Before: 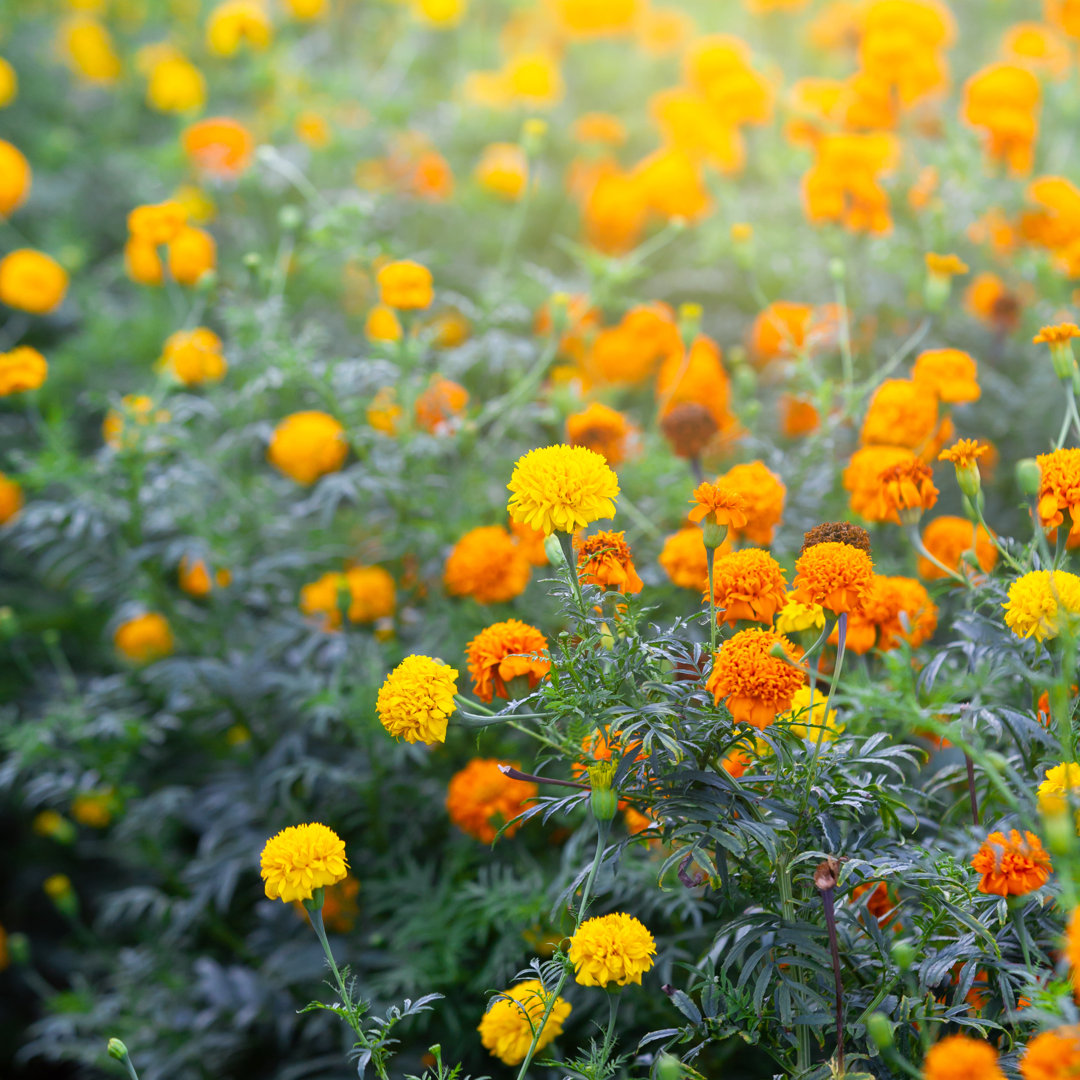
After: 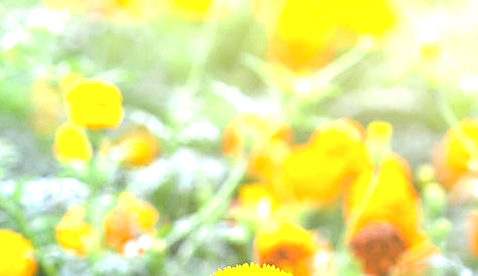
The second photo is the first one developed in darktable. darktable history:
crop: left 28.862%, top 16.835%, right 26.827%, bottom 57.555%
exposure: exposure 1.263 EV, compensate highlight preservation false
local contrast: on, module defaults
sharpen: on, module defaults
